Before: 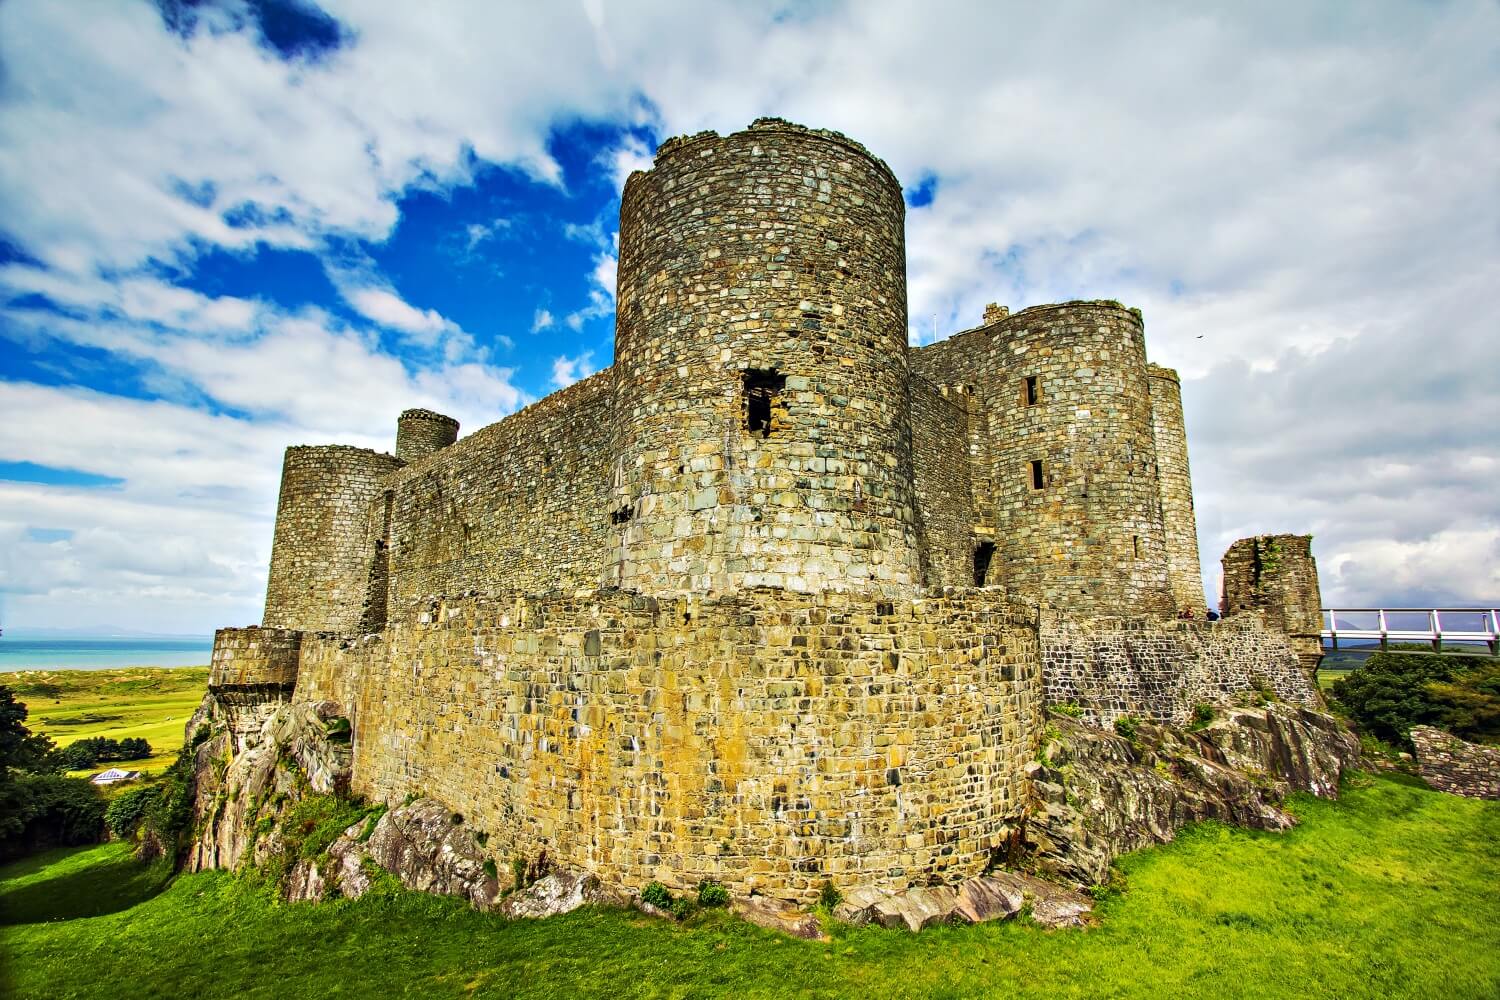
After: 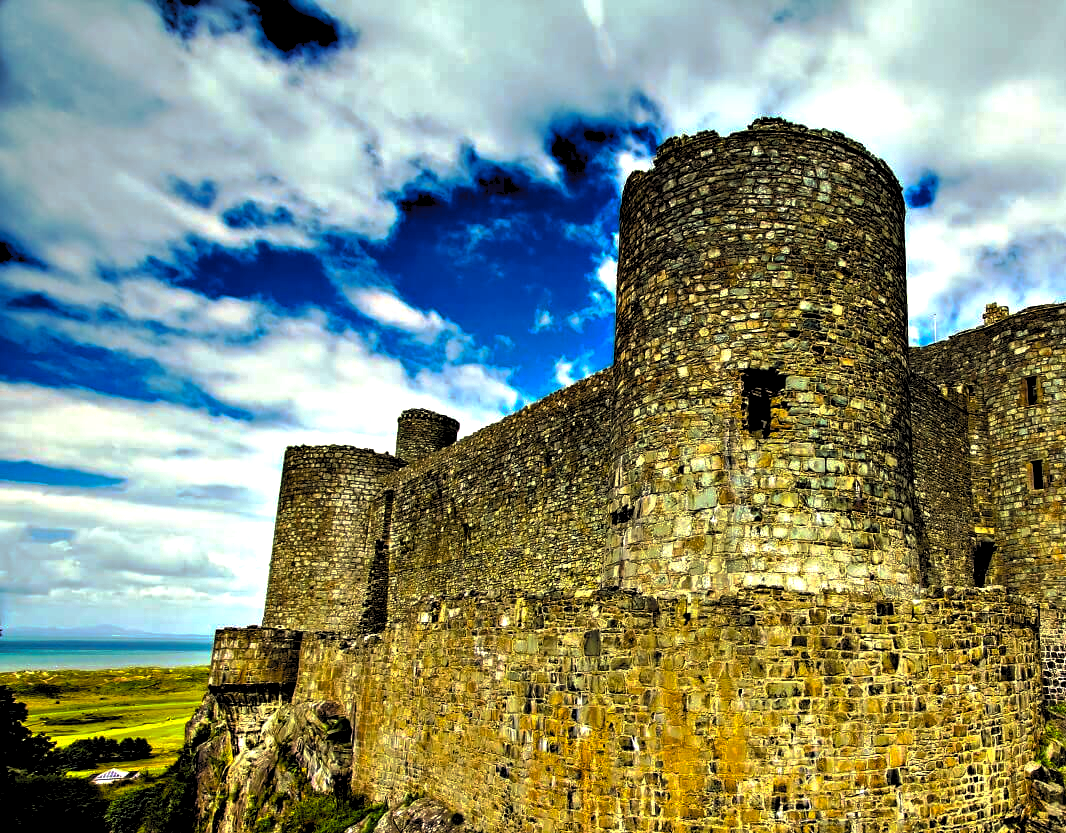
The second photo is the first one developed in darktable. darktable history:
tone curve: curves: ch0 [(0, 0) (0.003, 0.029) (0.011, 0.034) (0.025, 0.044) (0.044, 0.057) (0.069, 0.07) (0.1, 0.084) (0.136, 0.104) (0.177, 0.127) (0.224, 0.156) (0.277, 0.192) (0.335, 0.236) (0.399, 0.284) (0.468, 0.339) (0.543, 0.393) (0.623, 0.454) (0.709, 0.541) (0.801, 0.65) (0.898, 0.766) (1, 1)], preserve colors none
tone equalizer: on, module defaults
color balance rgb: shadows lift › luminance -21.66%, shadows lift › chroma 6.57%, shadows lift › hue 270°, power › chroma 0.68%, power › hue 60°, highlights gain › luminance 6.08%, highlights gain › chroma 1.33%, highlights gain › hue 90°, global offset › luminance -0.87%, perceptual saturation grading › global saturation 26.86%, perceptual saturation grading › highlights -28.39%, perceptual saturation grading › mid-tones 15.22%, perceptual saturation grading › shadows 33.98%, perceptual brilliance grading › highlights 10%, perceptual brilliance grading › mid-tones 5%
rgb levels: levels [[0.034, 0.472, 0.904], [0, 0.5, 1], [0, 0.5, 1]]
crop: right 28.885%, bottom 16.626%
exposure: black level correction -0.014, exposure -0.193 EV, compensate highlight preservation false
